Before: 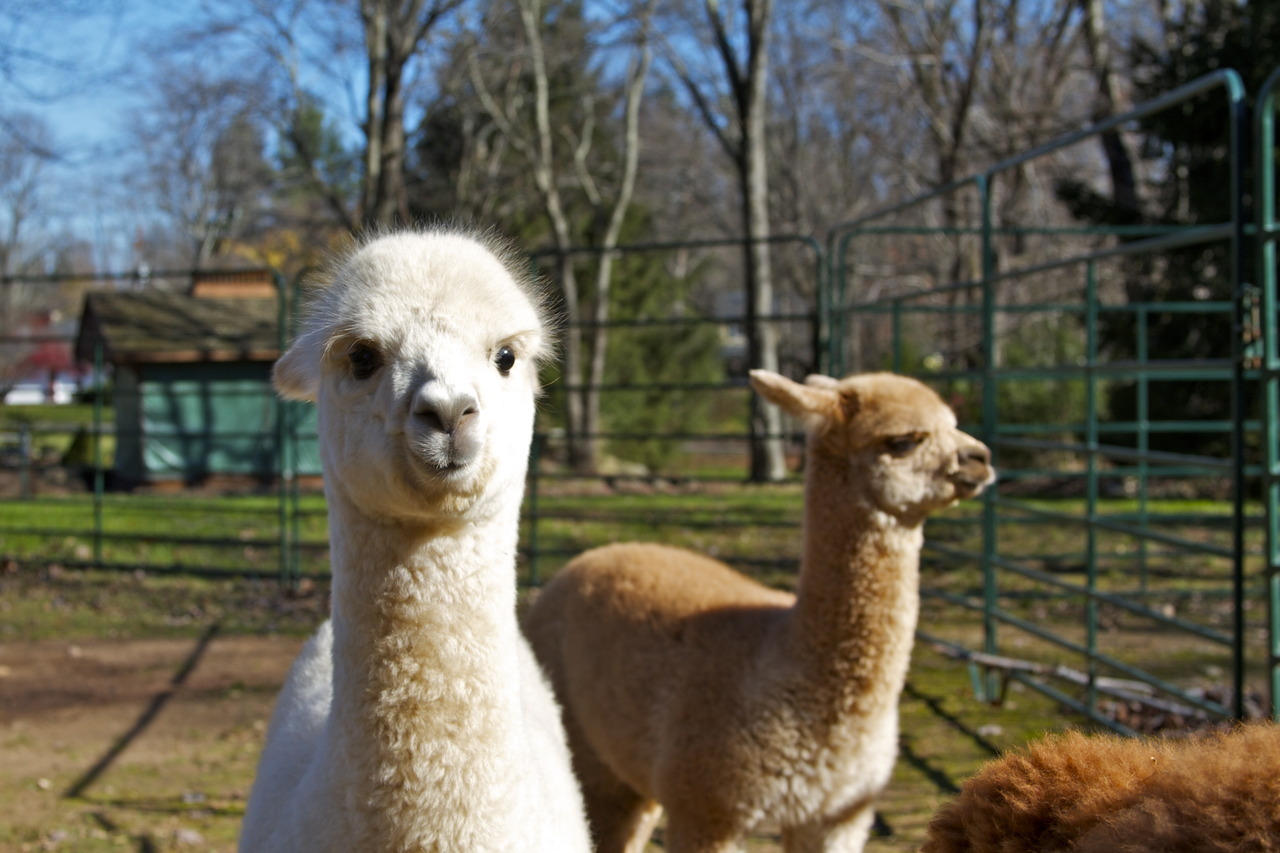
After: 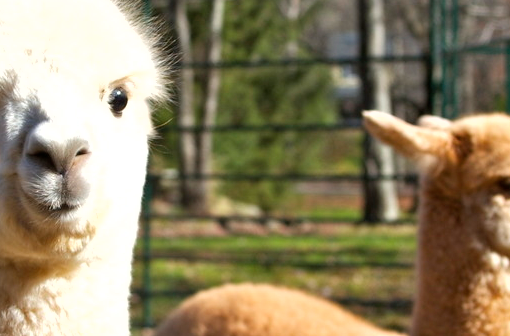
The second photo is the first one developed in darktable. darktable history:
shadows and highlights: radius 95, shadows -13.76, white point adjustment 0.253, highlights 32.44, compress 48.4%, soften with gaussian
crop: left 30.278%, top 30.408%, right 29.857%, bottom 30.133%
exposure: exposure 0.666 EV, compensate highlight preservation false
contrast brightness saturation: contrast 0.009, saturation -0.053
